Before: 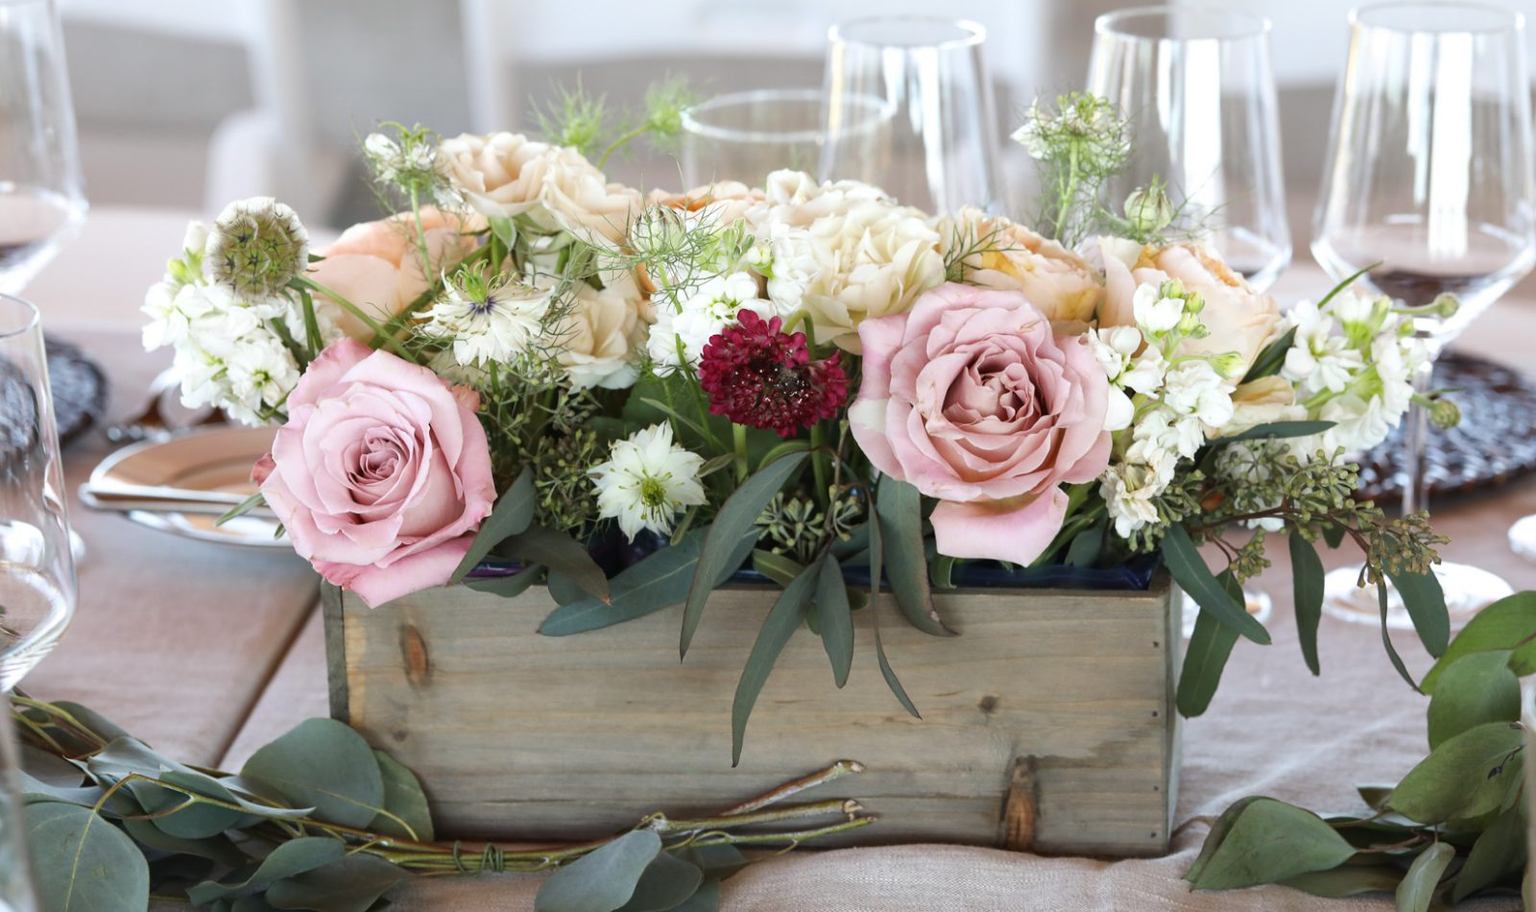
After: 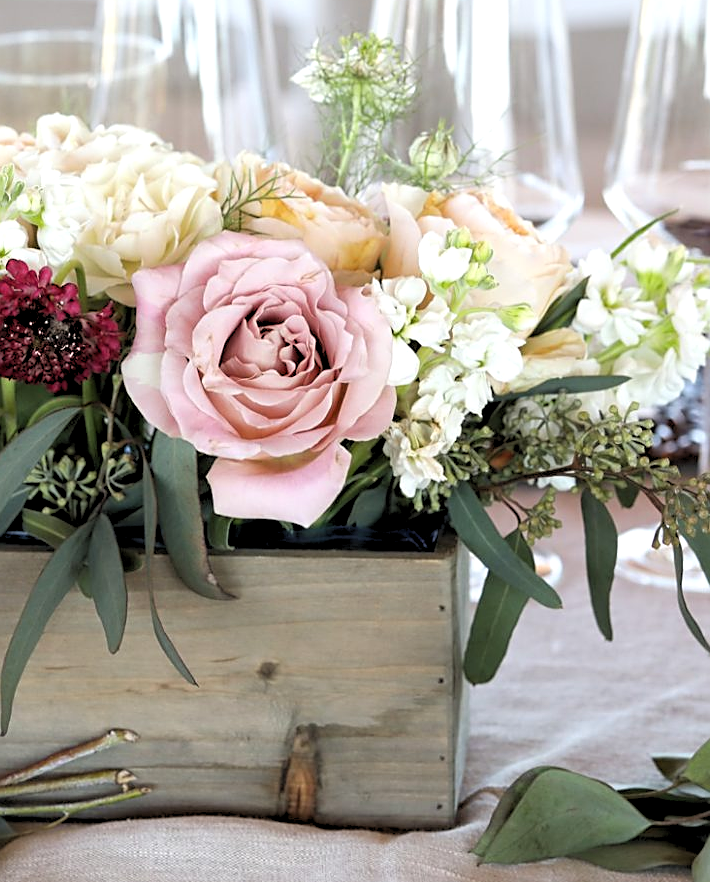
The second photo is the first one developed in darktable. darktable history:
crop: left 47.628%, top 6.643%, right 7.874%
sharpen: on, module defaults
rgb levels: levels [[0.013, 0.434, 0.89], [0, 0.5, 1], [0, 0.5, 1]]
